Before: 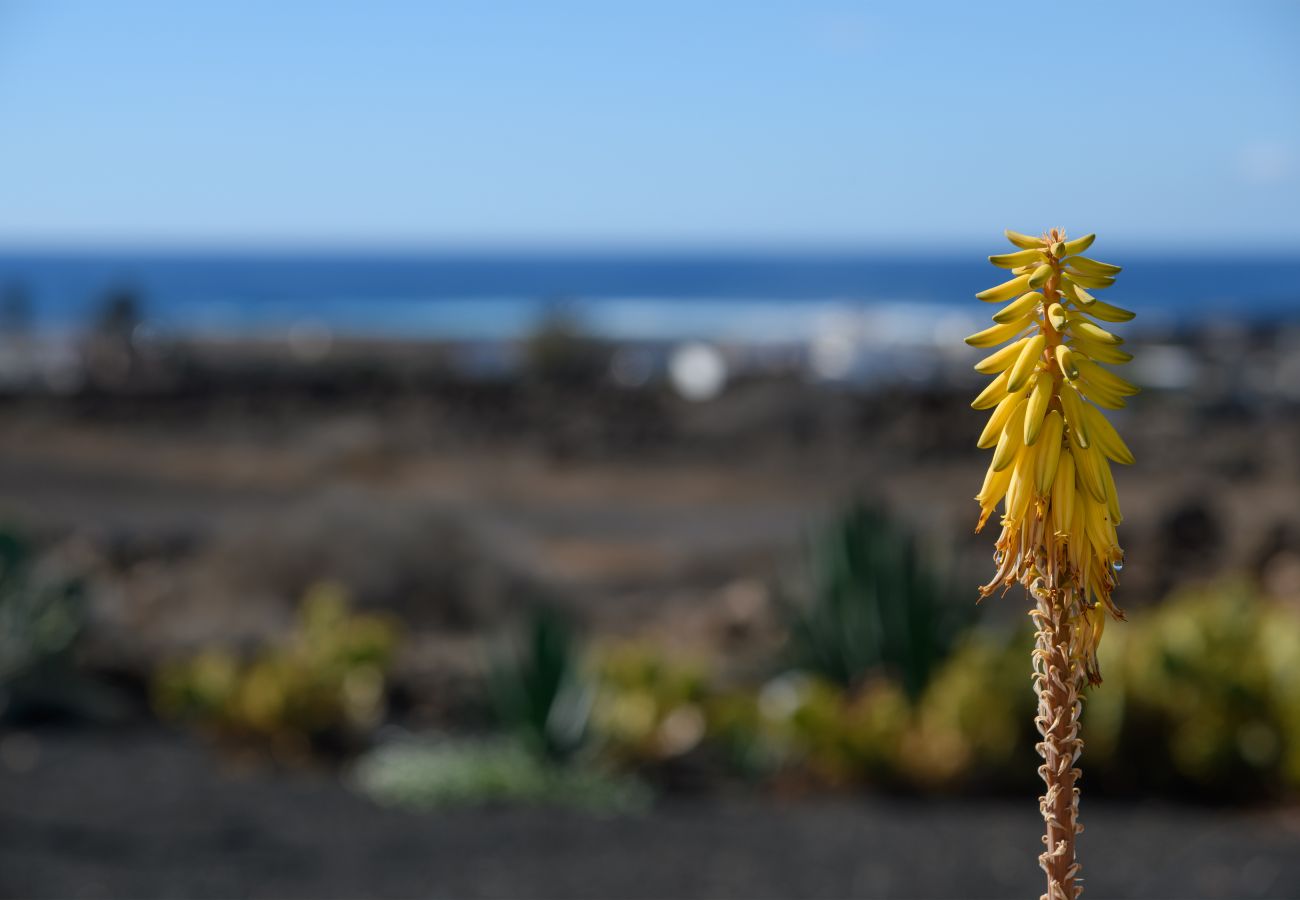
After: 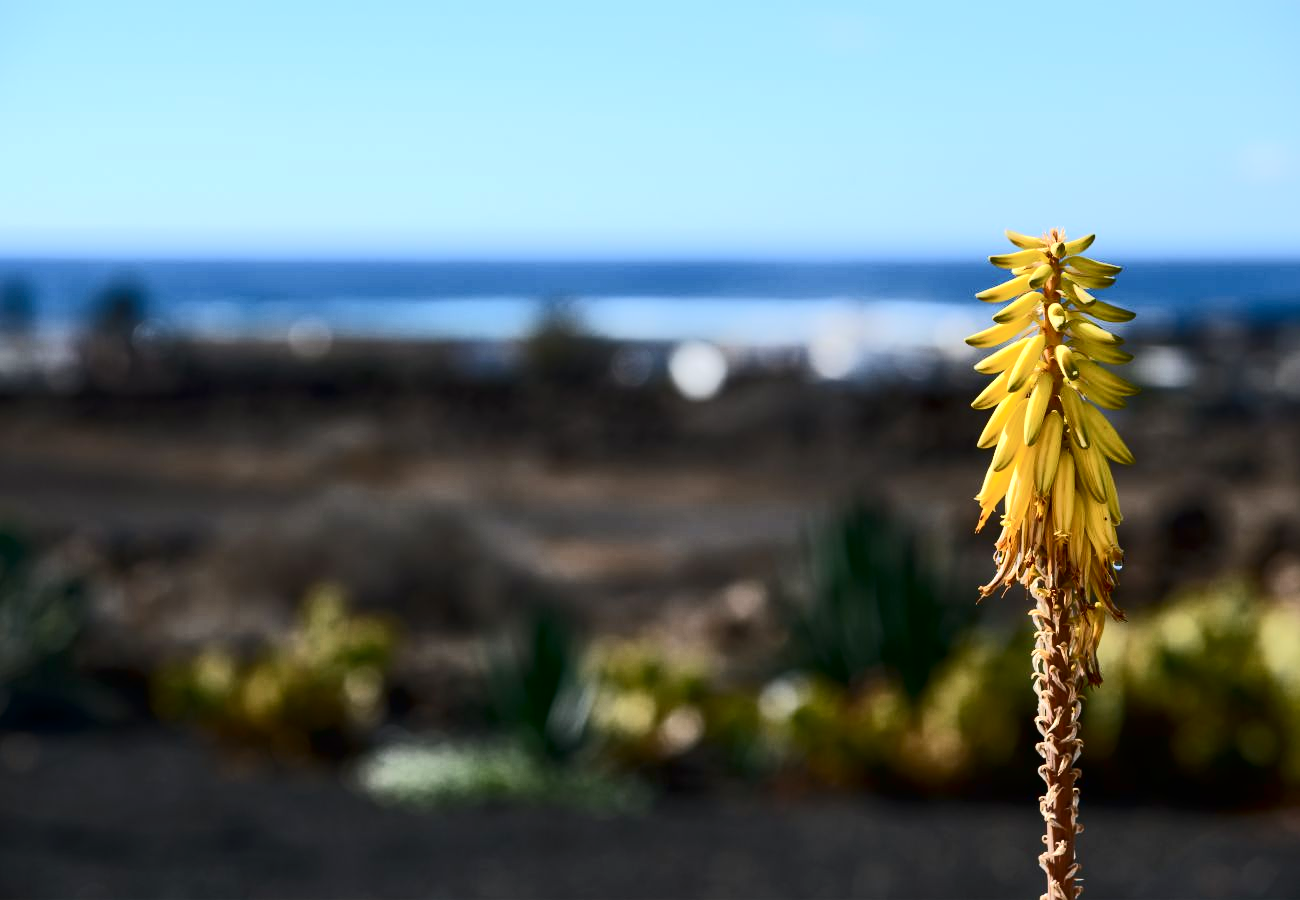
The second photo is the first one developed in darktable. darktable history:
exposure: exposure 0.603 EV, compensate highlight preservation false
tone curve: curves: ch0 [(0, 0) (0.003, 0.002) (0.011, 0.004) (0.025, 0.005) (0.044, 0.009) (0.069, 0.013) (0.1, 0.017) (0.136, 0.036) (0.177, 0.066) (0.224, 0.102) (0.277, 0.143) (0.335, 0.197) (0.399, 0.268) (0.468, 0.389) (0.543, 0.549) (0.623, 0.714) (0.709, 0.801) (0.801, 0.854) (0.898, 0.9) (1, 1)], color space Lab, independent channels, preserve colors none
